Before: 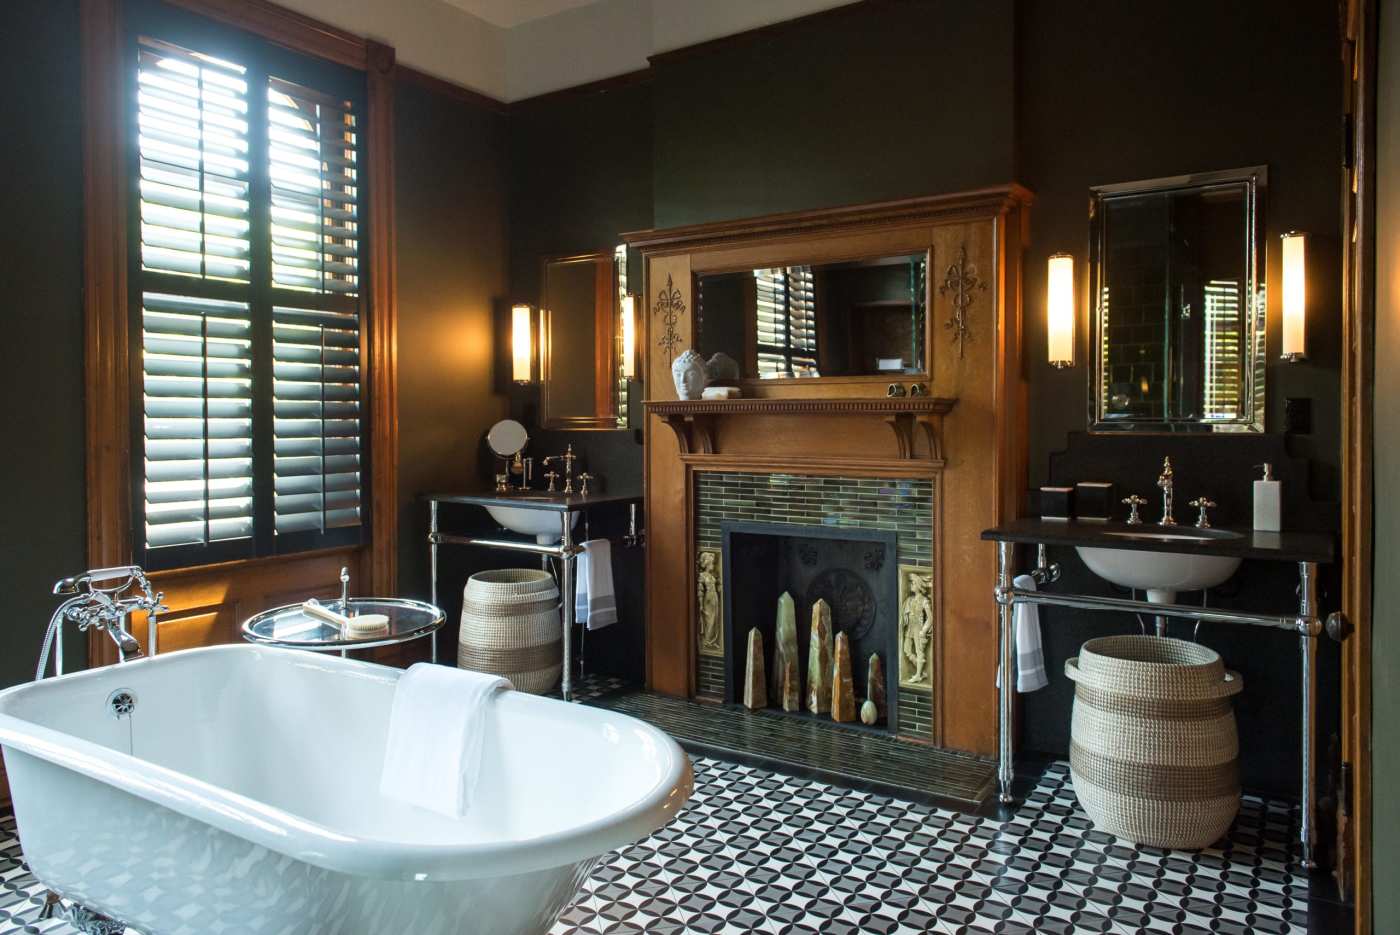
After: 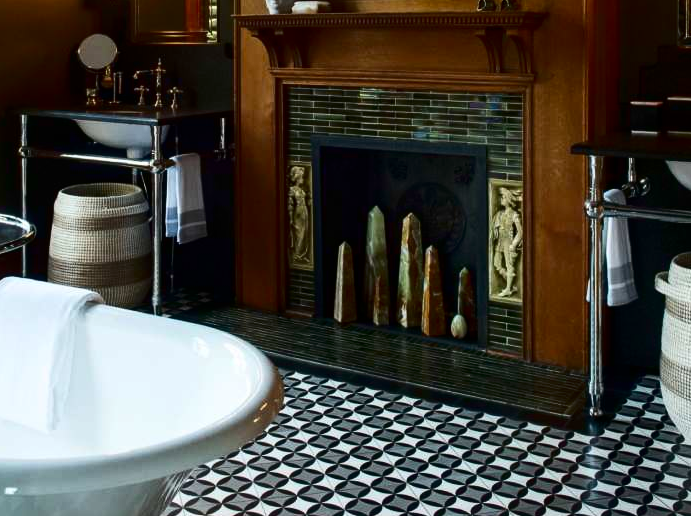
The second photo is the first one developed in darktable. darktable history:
crop: left 29.312%, top 41.29%, right 21.274%, bottom 3.502%
contrast brightness saturation: contrast 0.195, brightness -0.224, saturation 0.107
